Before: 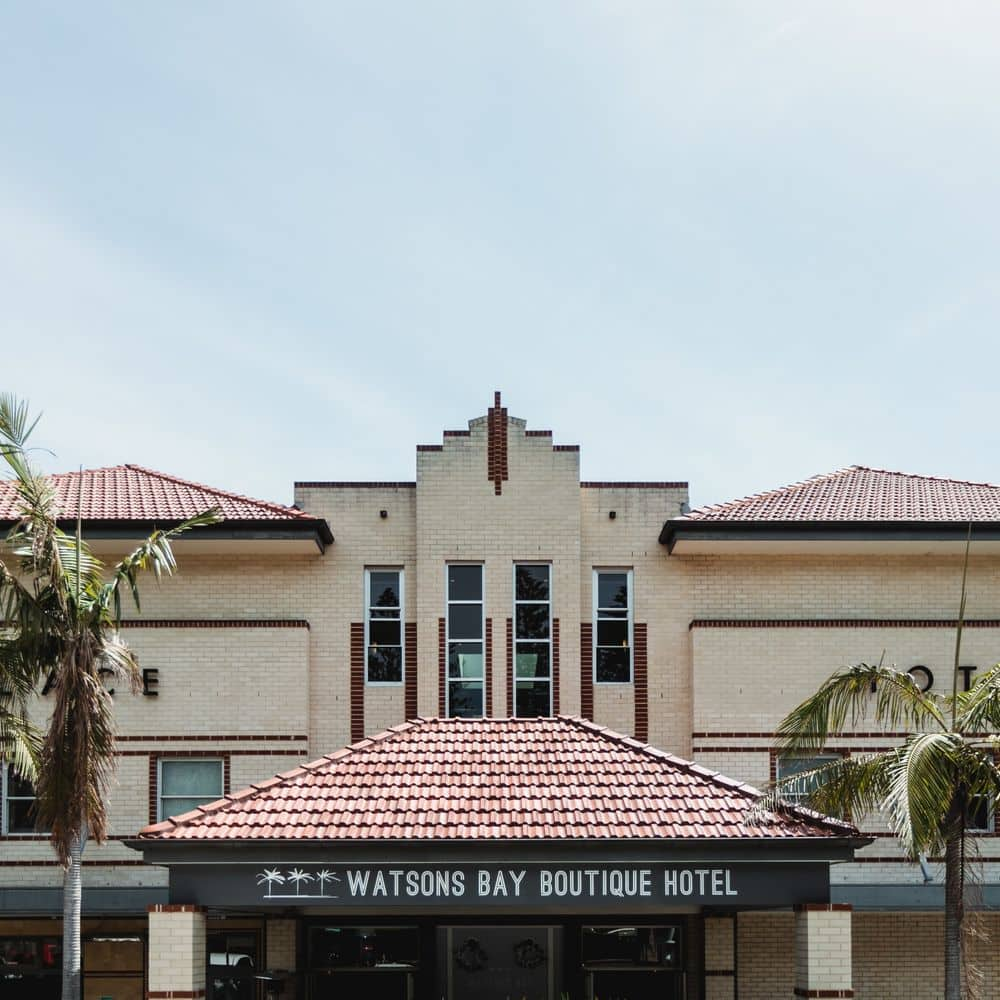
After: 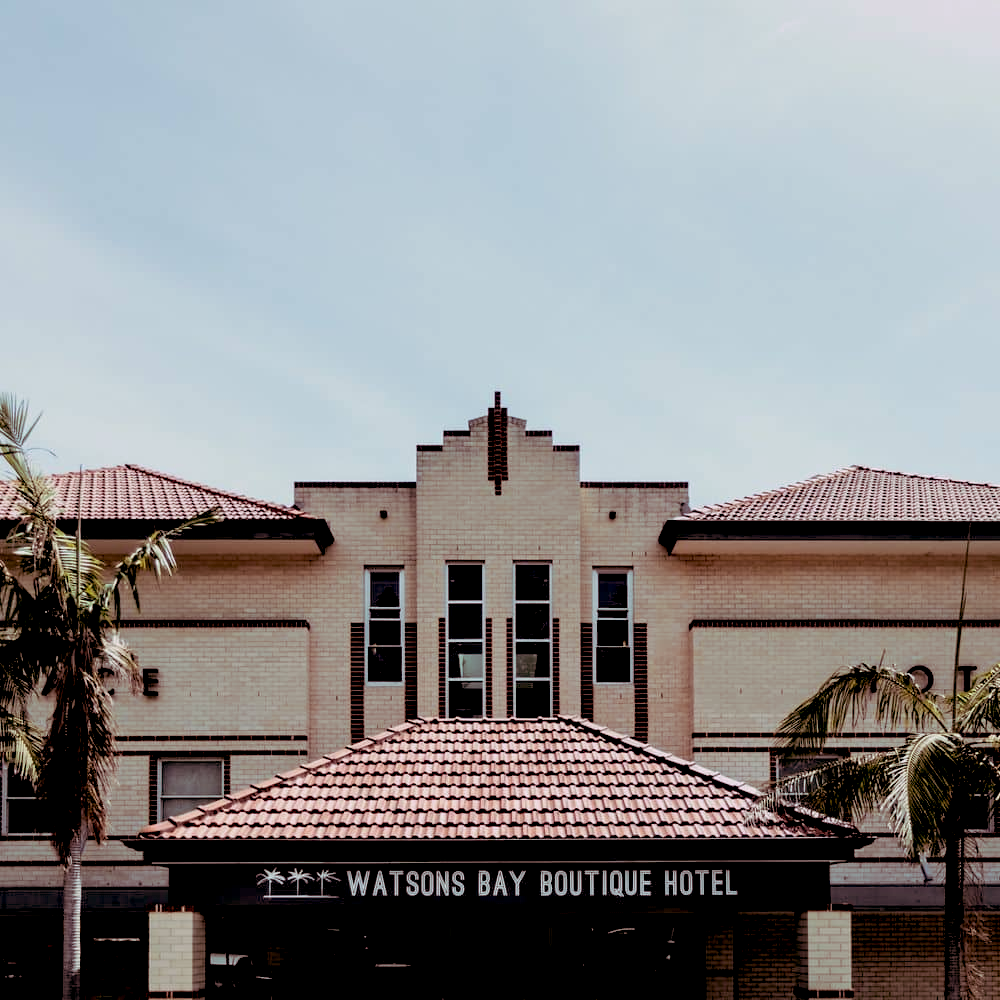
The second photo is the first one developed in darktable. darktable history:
split-toning: highlights › hue 298.8°, highlights › saturation 0.73, compress 41.76%
exposure: black level correction 0.046, exposure -0.228 EV, compensate highlight preservation false
